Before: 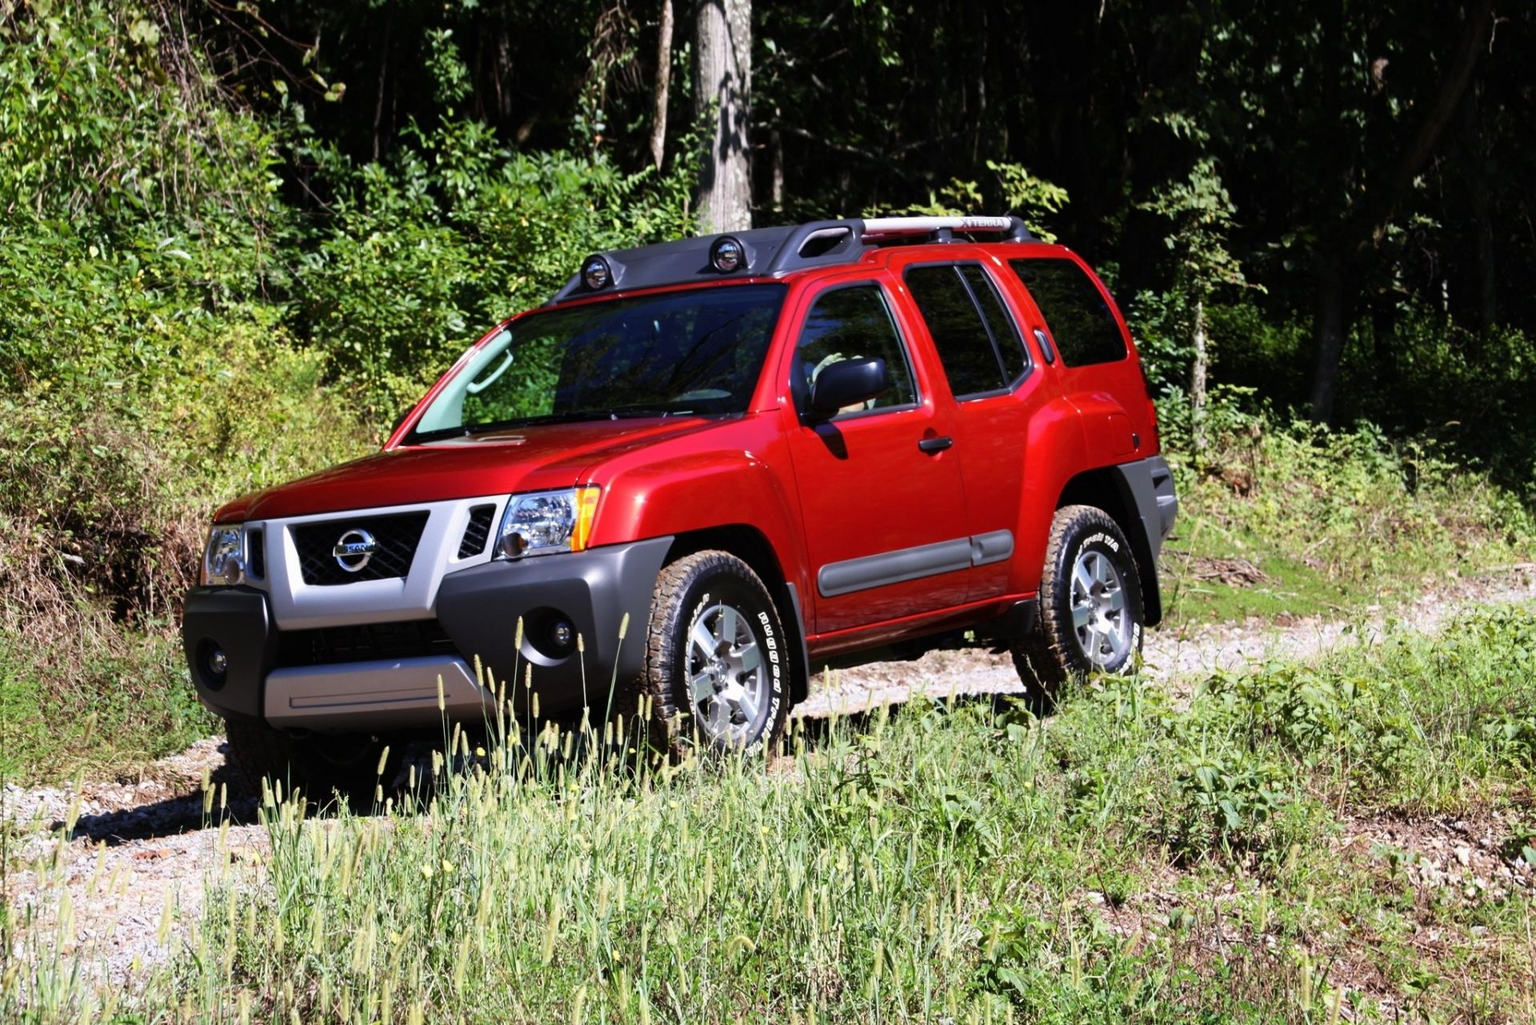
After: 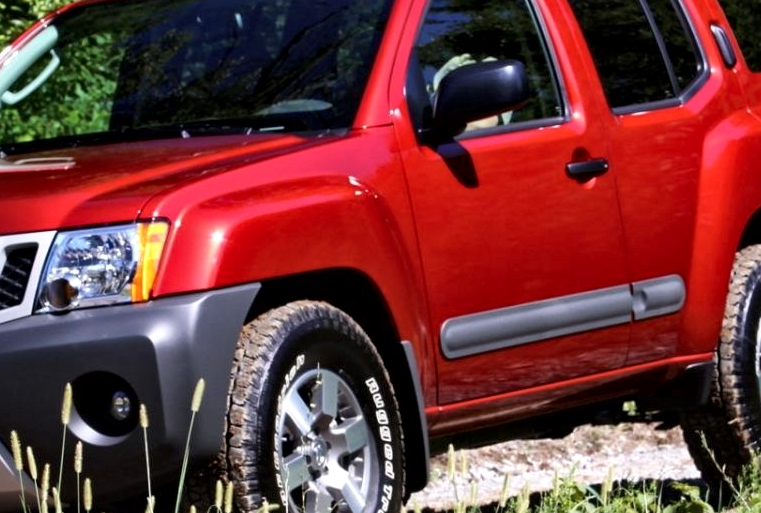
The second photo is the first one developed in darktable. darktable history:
local contrast: mode bilateral grid, contrast 20, coarseness 19, detail 163%, midtone range 0.2
crop: left 30.323%, top 30.271%, right 30.025%, bottom 29.642%
